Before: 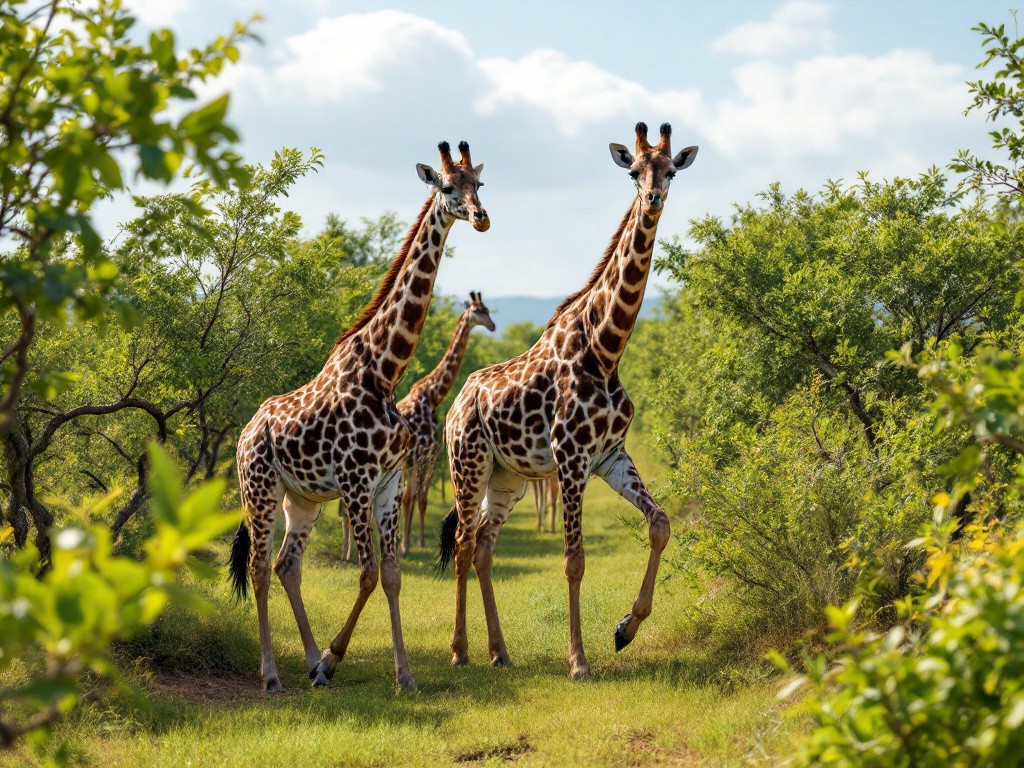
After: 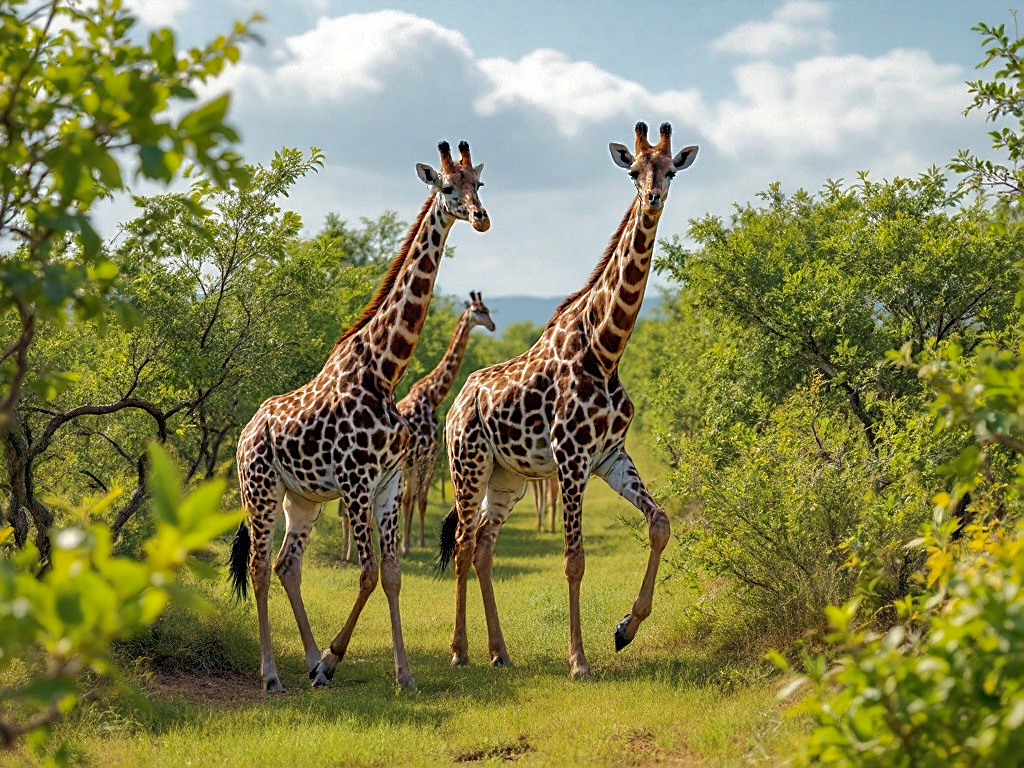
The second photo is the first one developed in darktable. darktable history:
sharpen: on, module defaults
shadows and highlights: highlights -59.94
